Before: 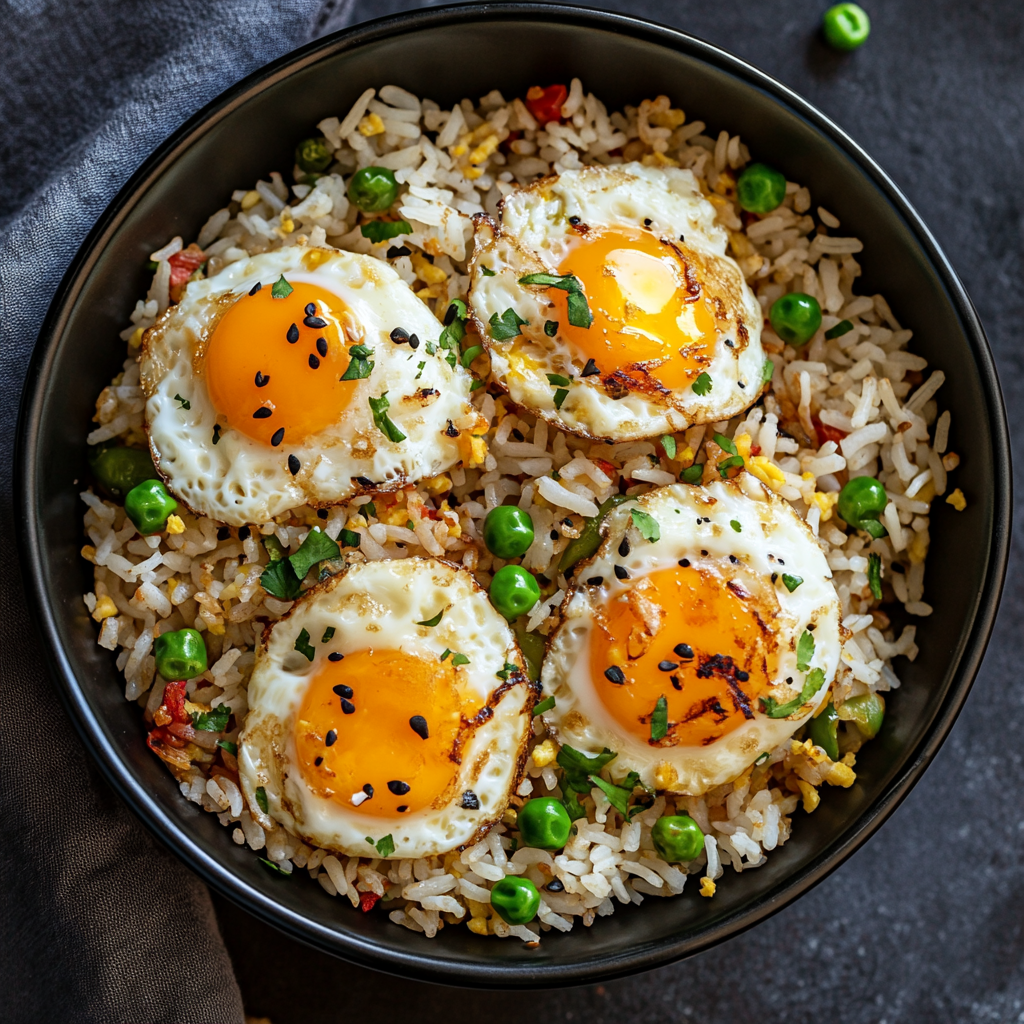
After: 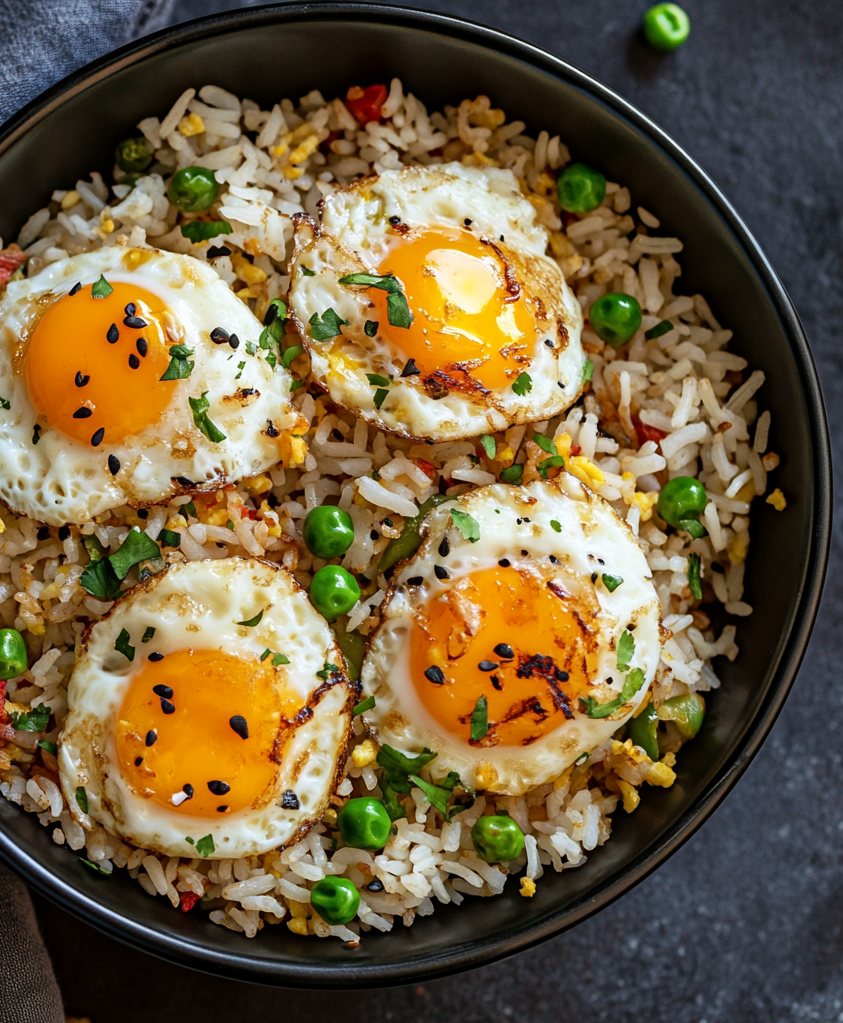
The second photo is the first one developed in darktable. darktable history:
white balance: red 1, blue 1
crop: left 17.582%, bottom 0.031%
